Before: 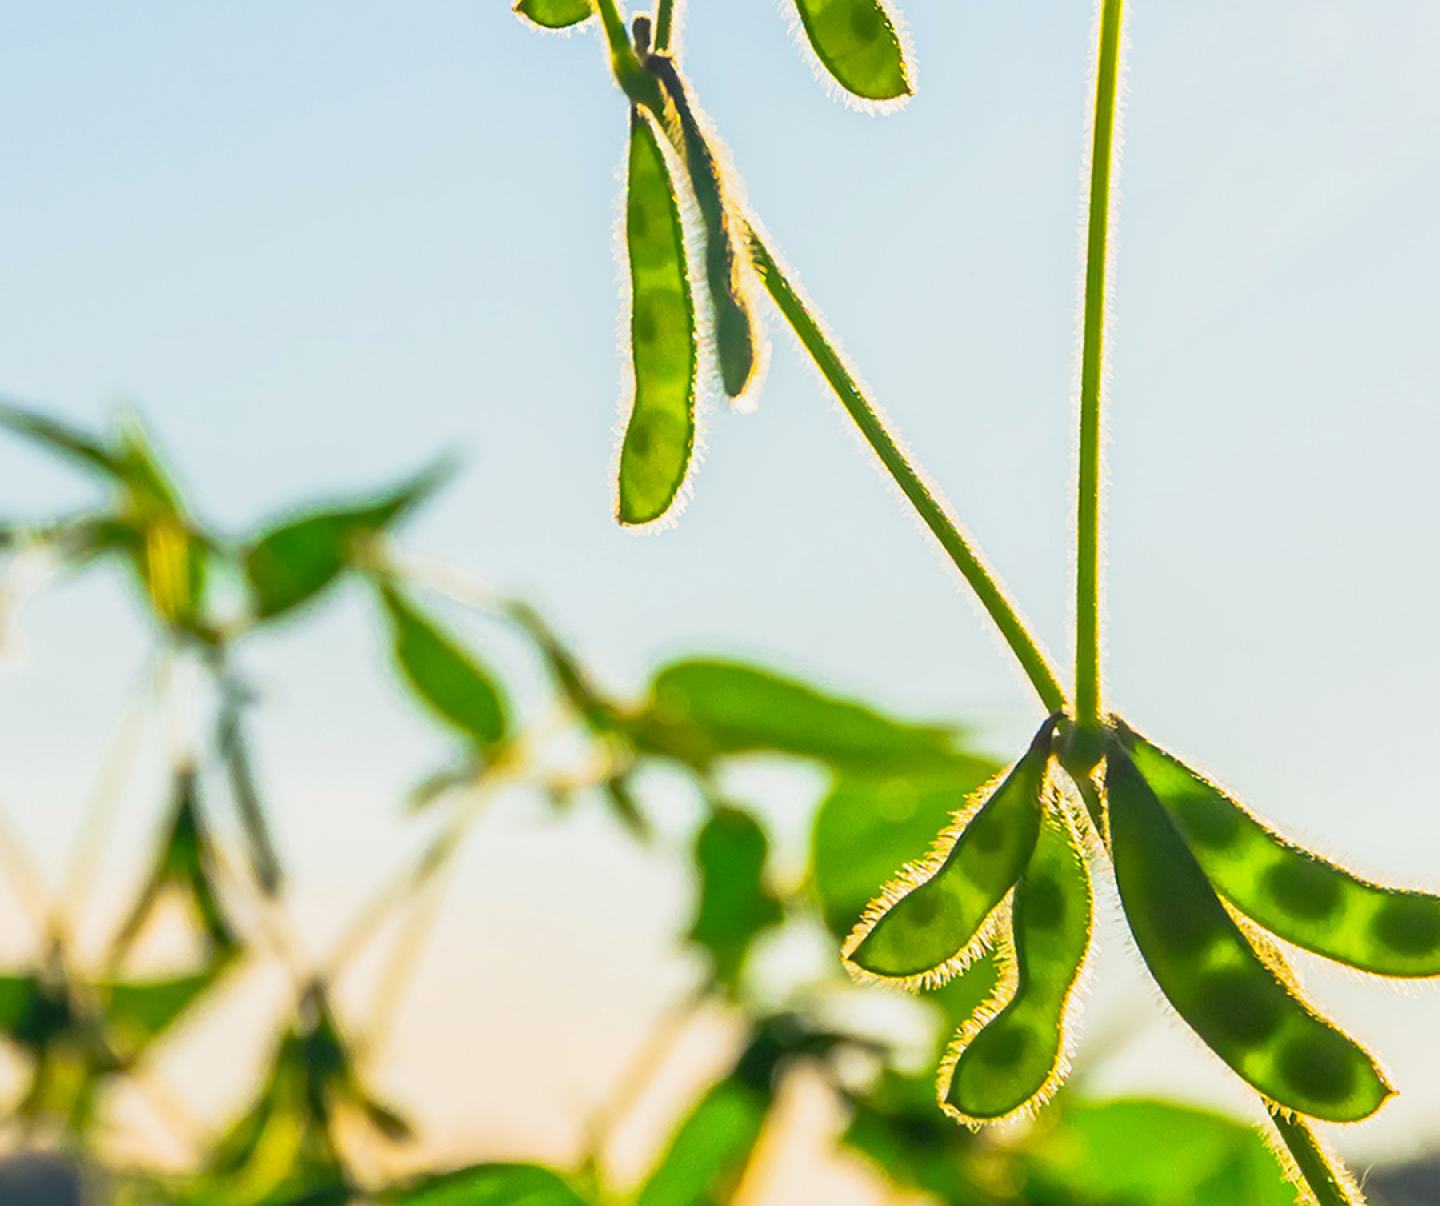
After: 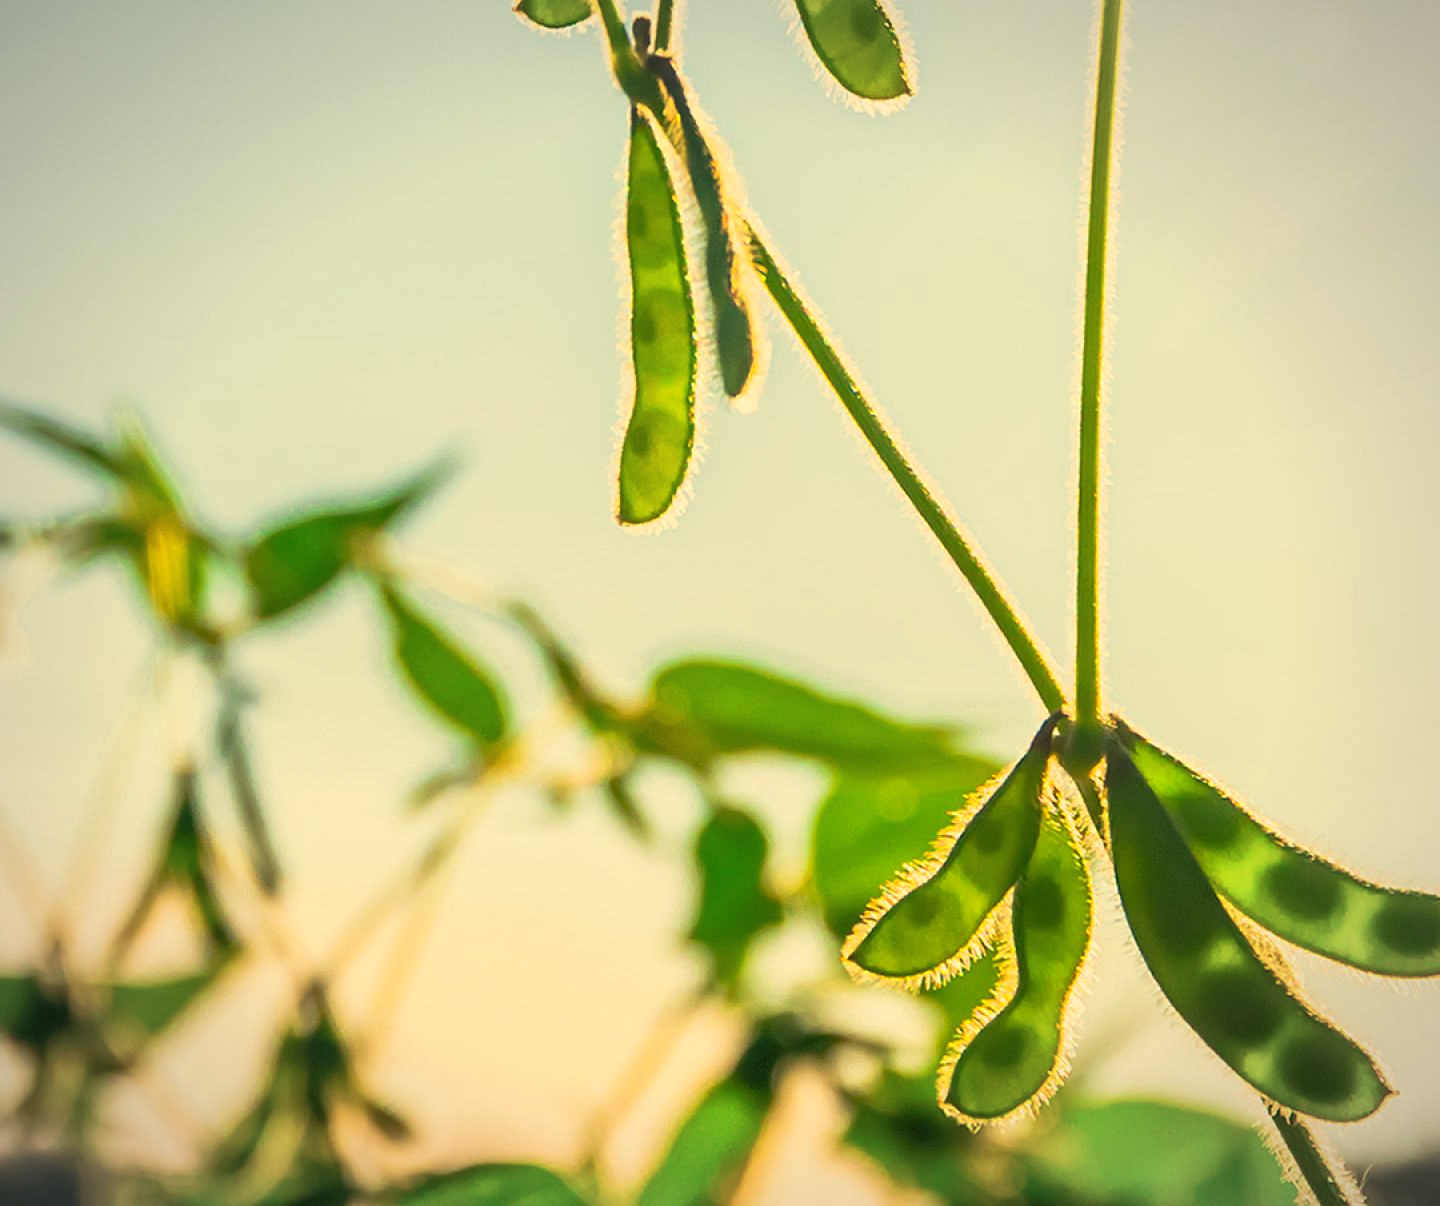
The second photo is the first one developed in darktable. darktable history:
vignetting: fall-off radius 70%, automatic ratio true
local contrast: mode bilateral grid, contrast 100, coarseness 100, detail 94%, midtone range 0.2
white balance: red 1.08, blue 0.791
